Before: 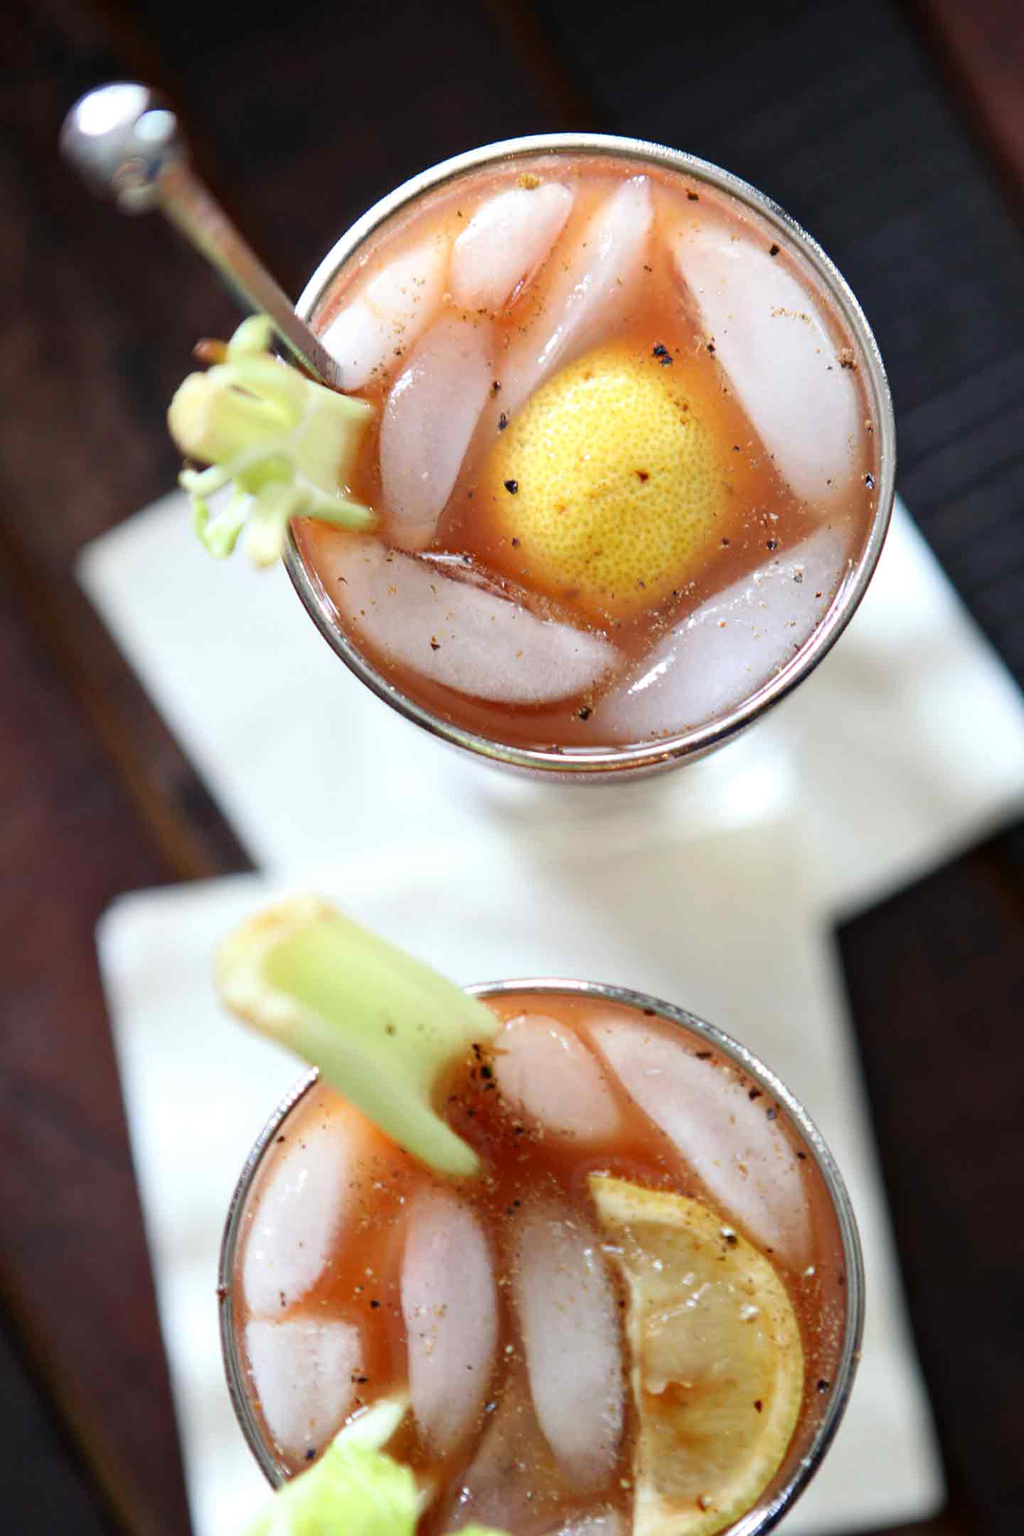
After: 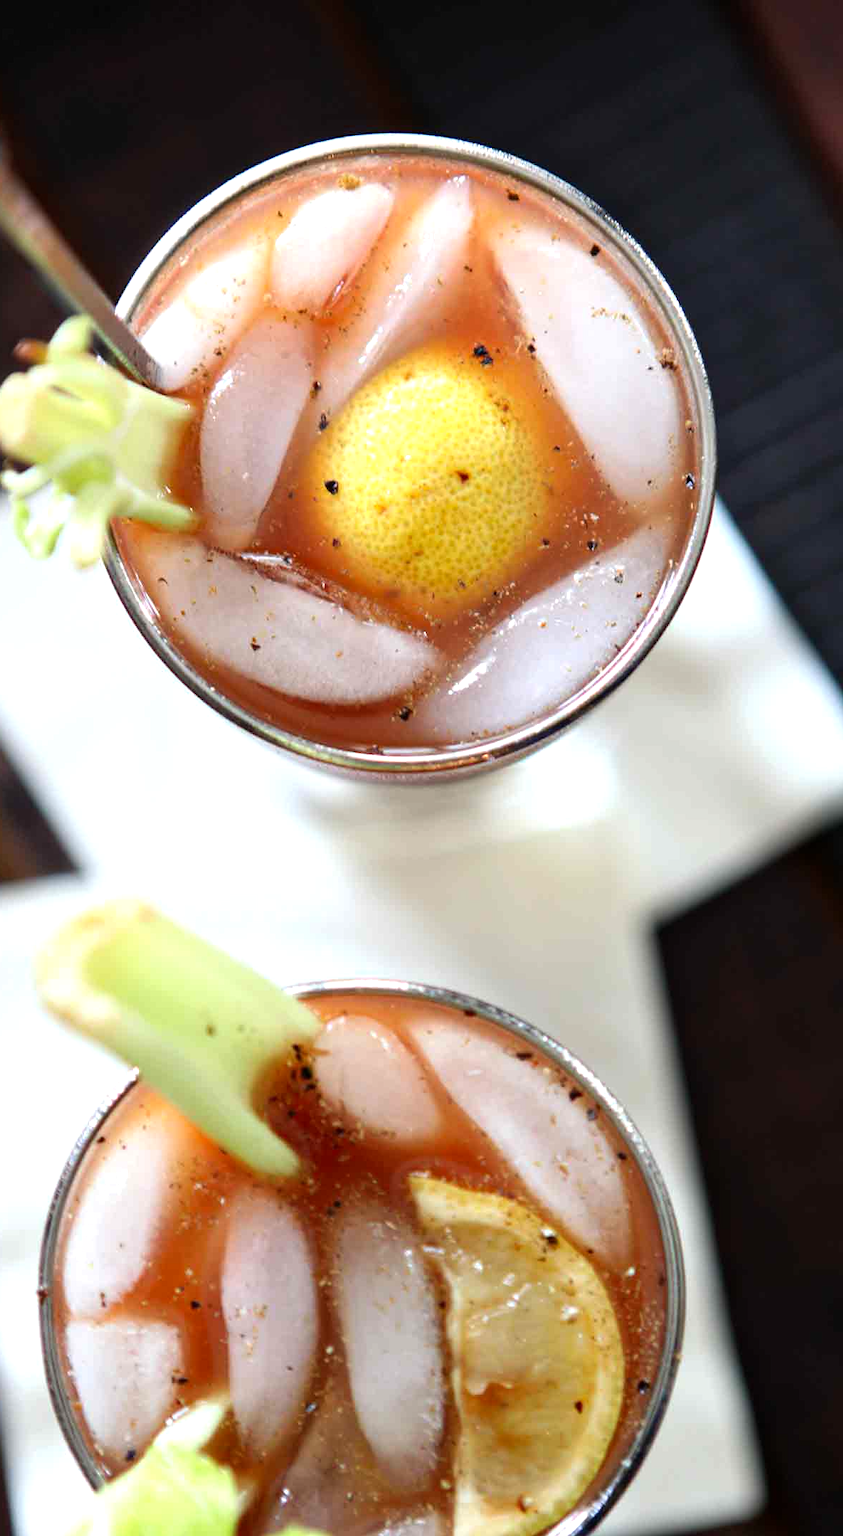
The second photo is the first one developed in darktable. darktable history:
crop: left 17.582%, bottom 0.031%
color balance: contrast 10%
